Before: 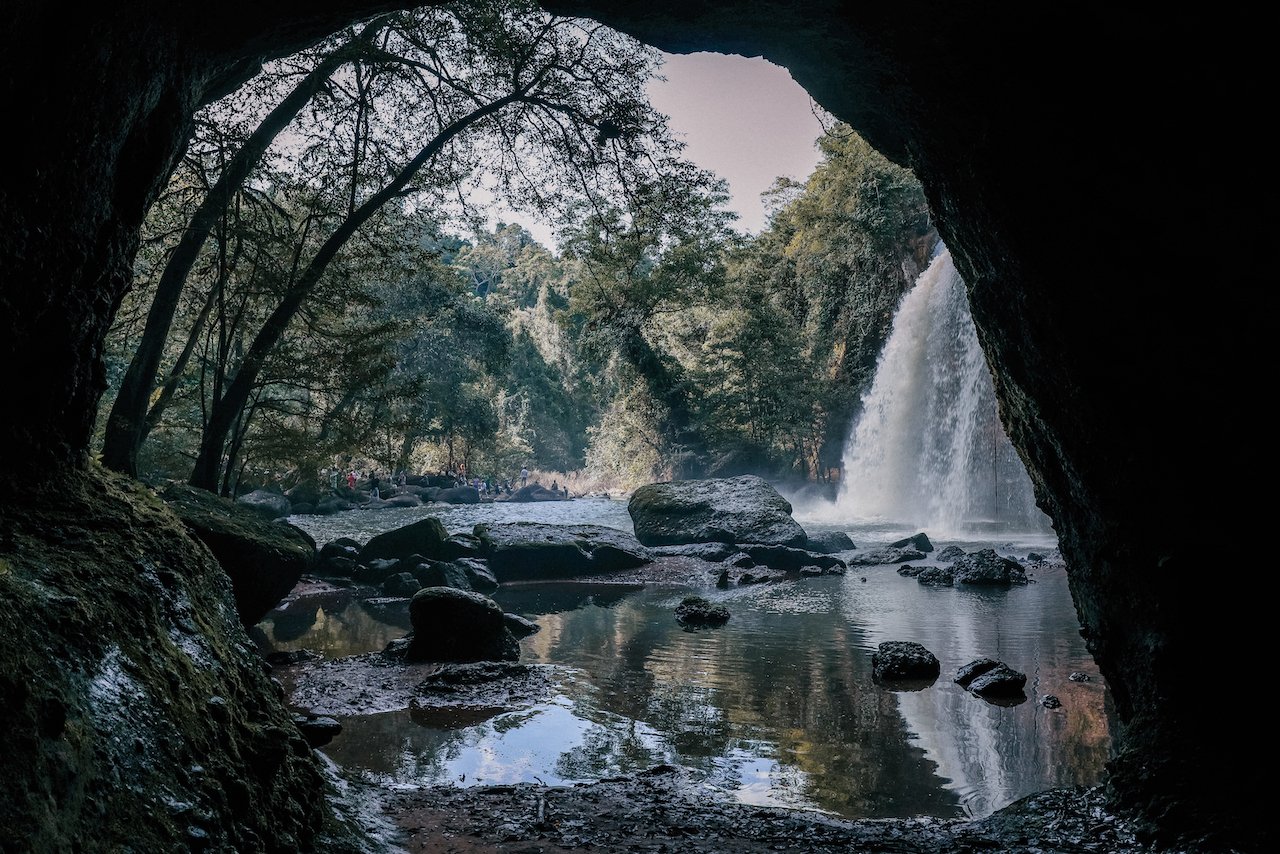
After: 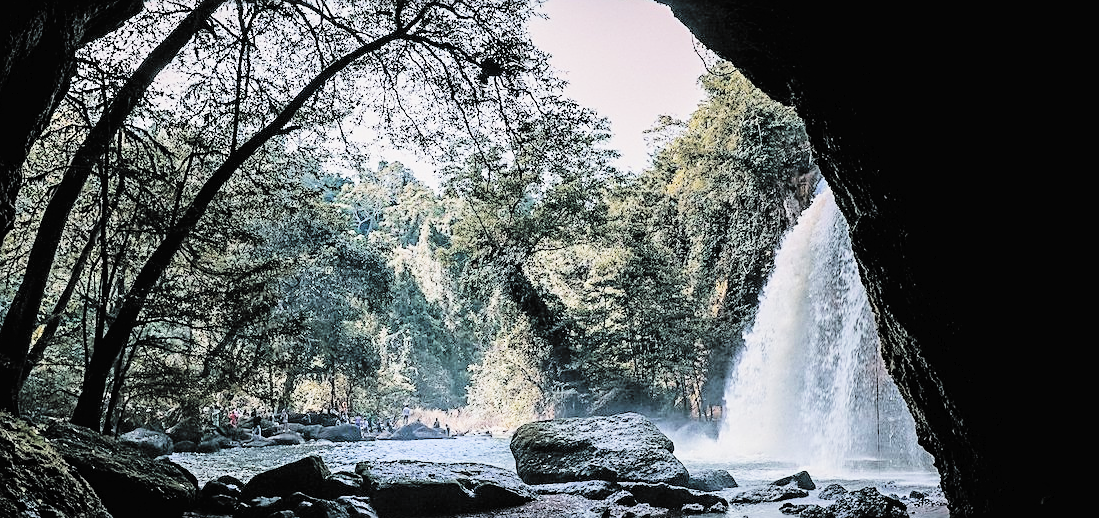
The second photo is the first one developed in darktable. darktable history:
exposure: black level correction 0, exposure 0.694 EV, compensate exposure bias true, compensate highlight preservation false
sharpen: amount 0.58
filmic rgb: black relative exposure -5.04 EV, white relative exposure 4 EV, threshold 2.98 EV, hardness 2.9, contrast 1.299, add noise in highlights 0.001, color science v3 (2019), use custom middle-gray values true, contrast in highlights soft, enable highlight reconstruction true
contrast brightness saturation: contrast 0.1, brightness 0.296, saturation 0.141
crop and rotate: left 9.27%, top 7.337%, right 4.816%, bottom 31.962%
